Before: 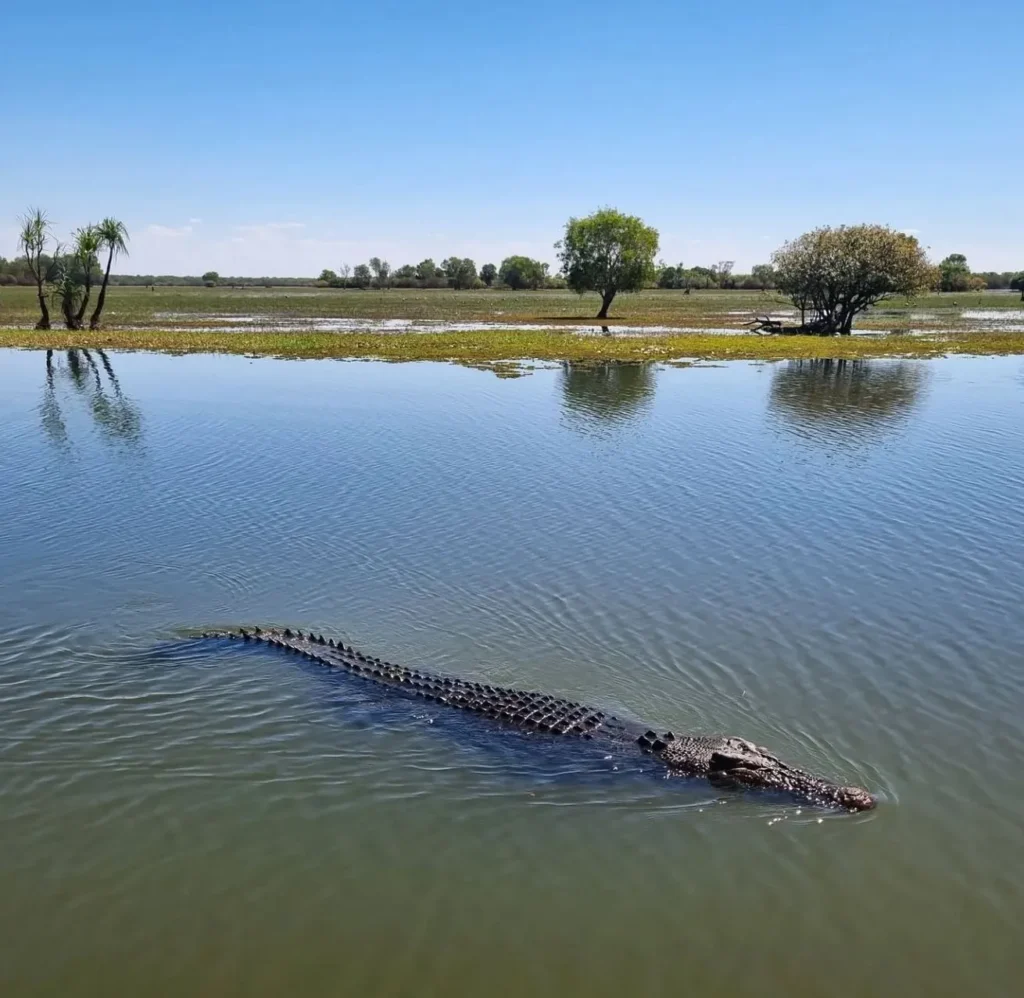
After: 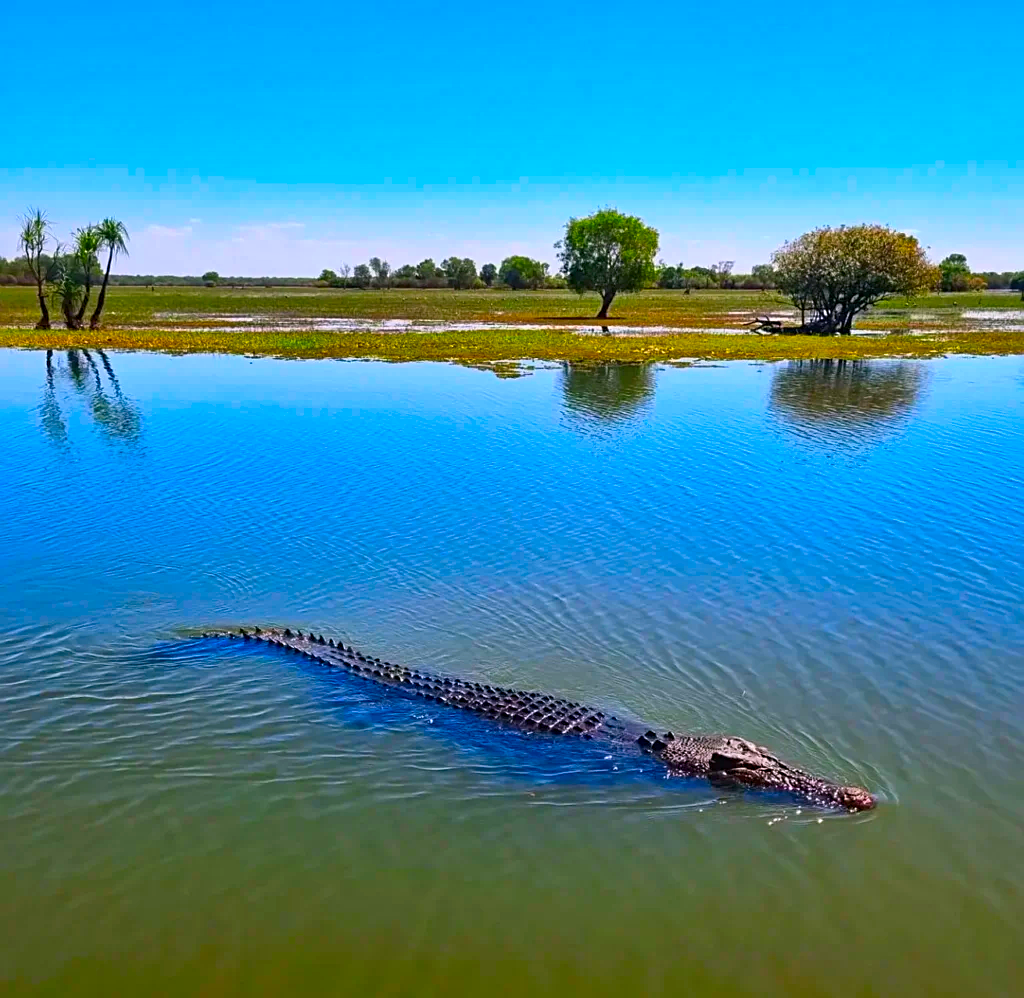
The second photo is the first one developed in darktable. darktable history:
shadows and highlights: shadows 22.39, highlights -48.52, soften with gaussian
sharpen: radius 2.204, amount 0.384, threshold 0.113
base curve: curves: ch0 [(0, 0) (0.283, 0.295) (1, 1)]
color correction: highlights a* 1.7, highlights b* -1.87, saturation 2.45
